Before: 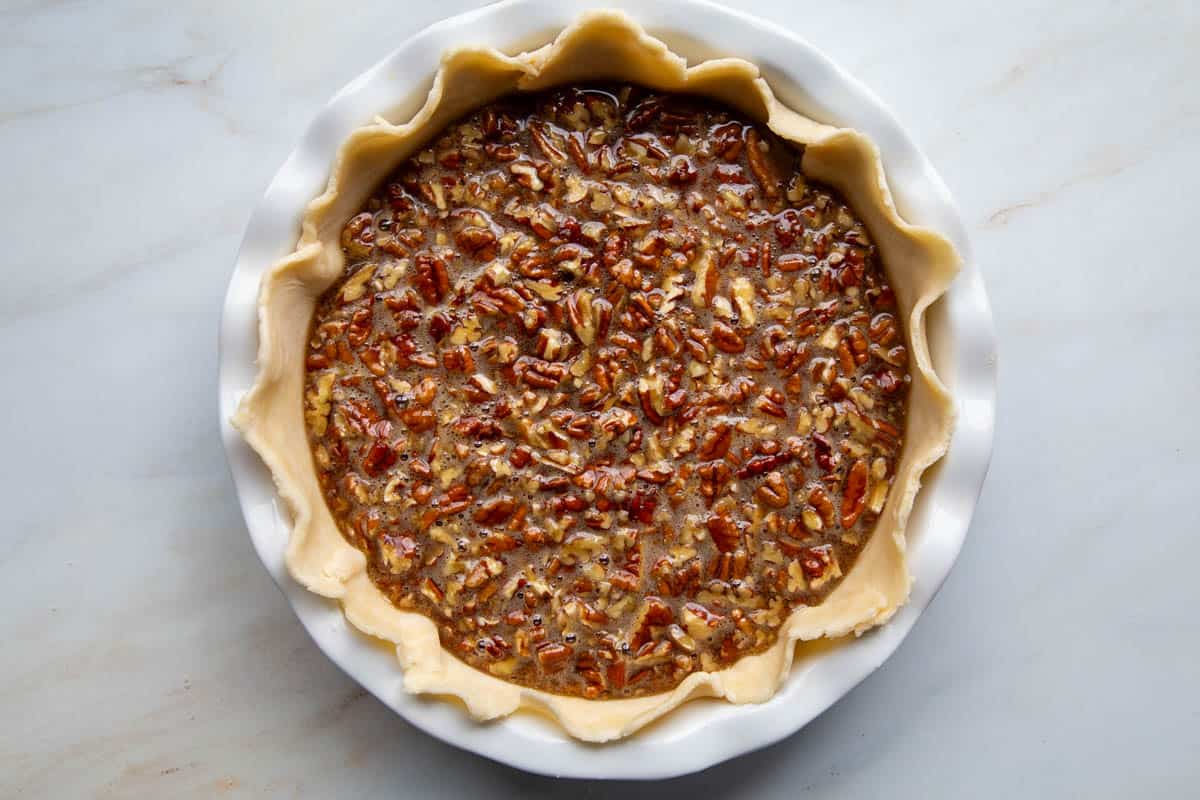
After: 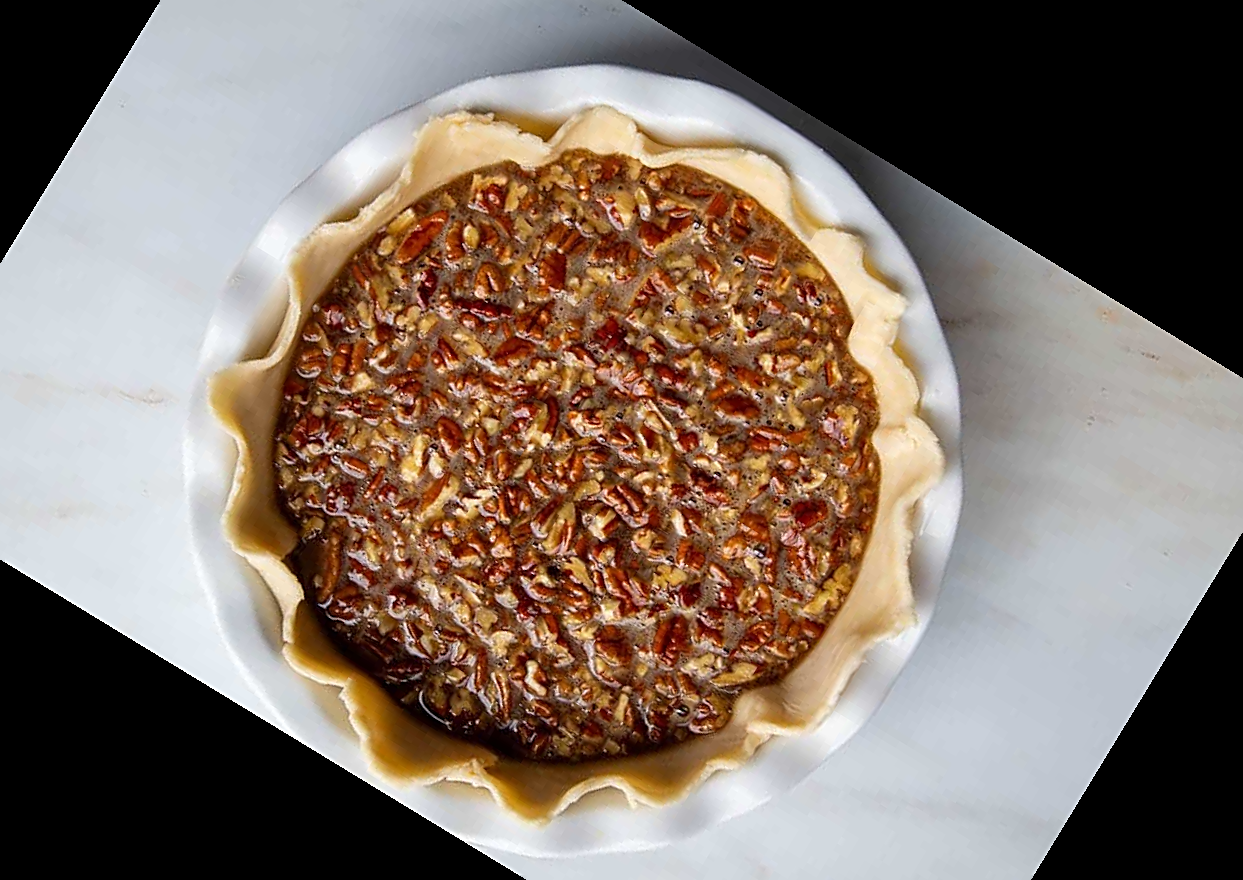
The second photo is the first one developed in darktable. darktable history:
sharpen: on, module defaults
crop and rotate: angle 148.68°, left 9.111%, top 15.603%, right 4.588%, bottom 17.041%
